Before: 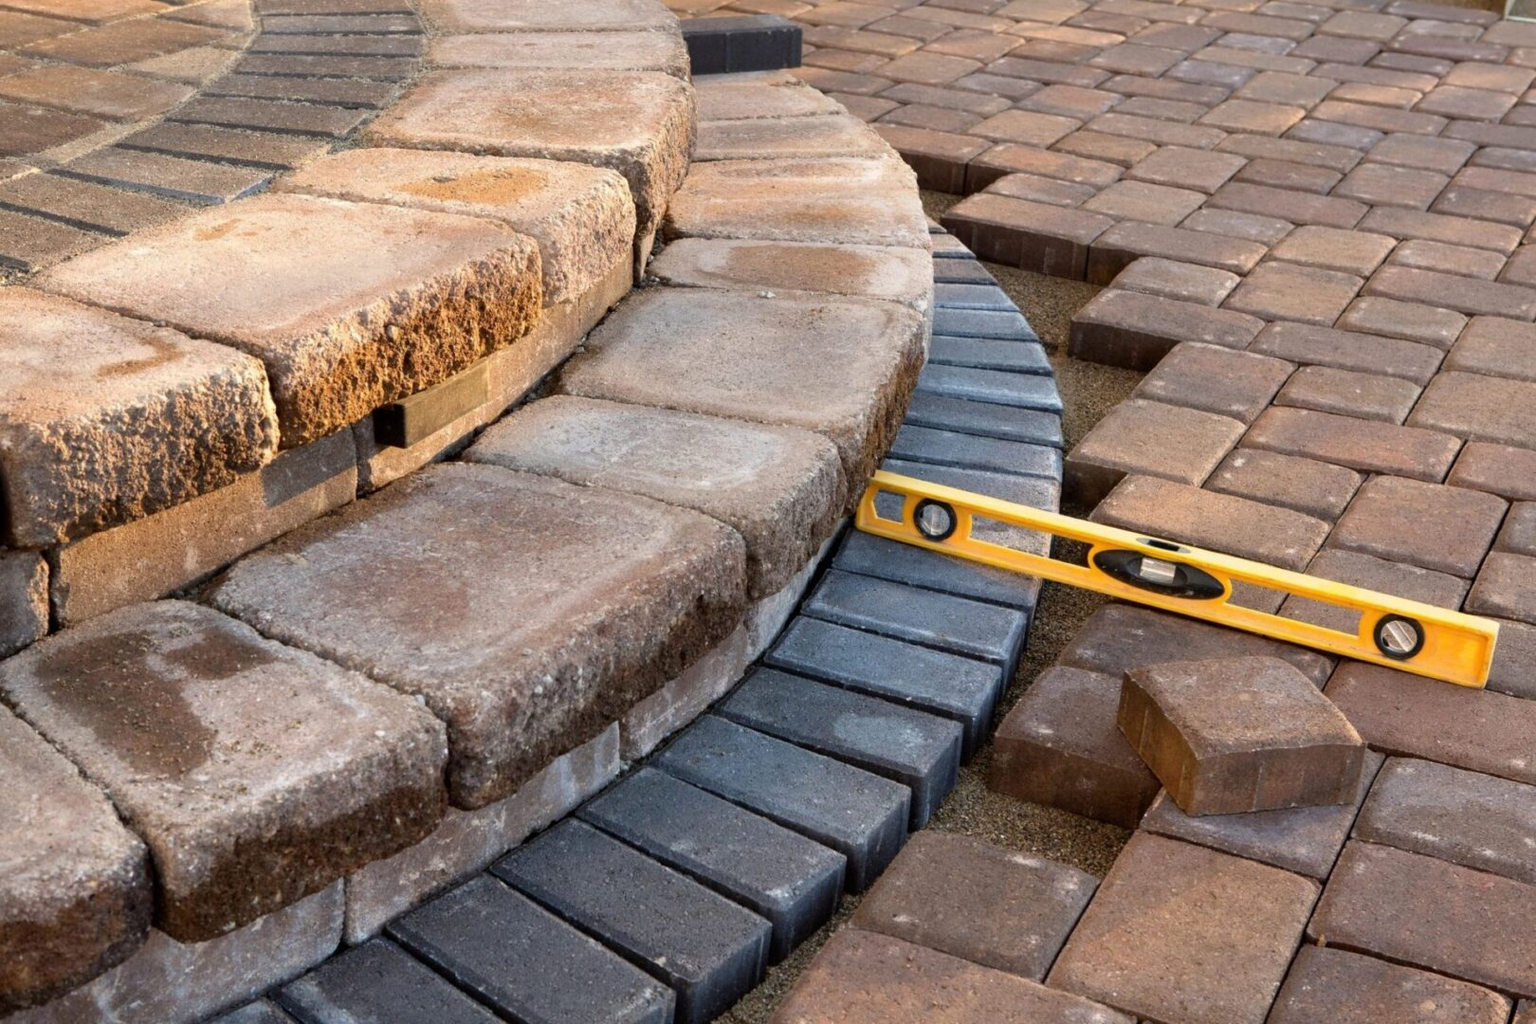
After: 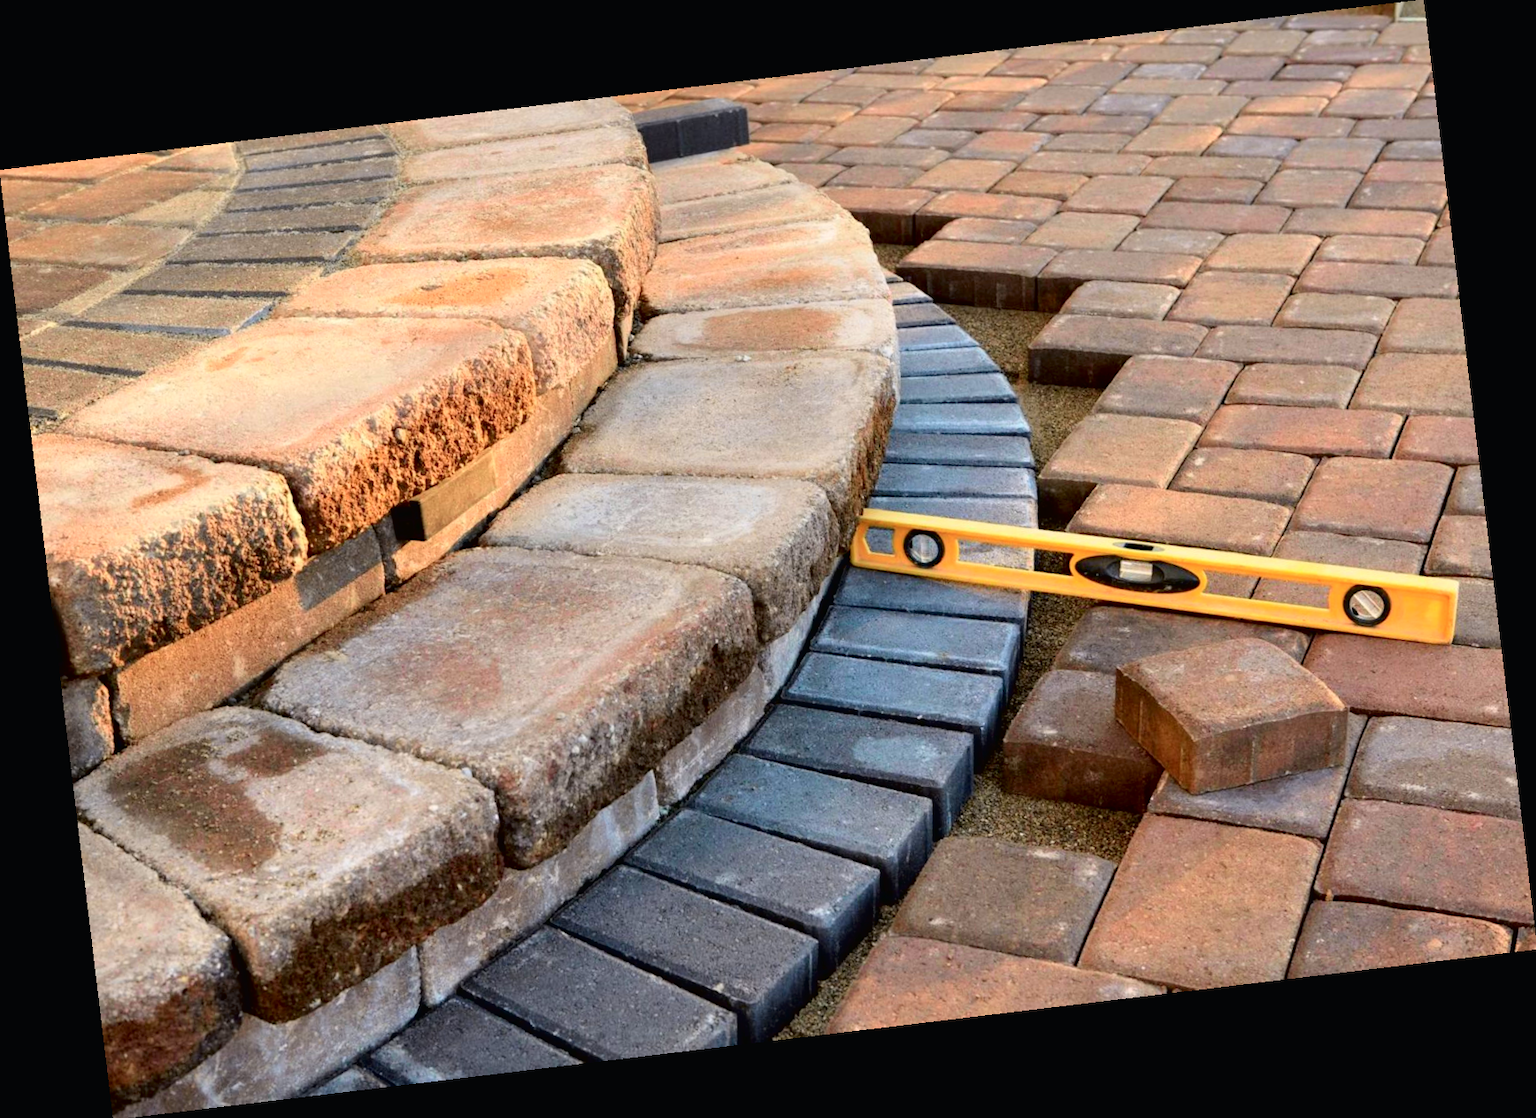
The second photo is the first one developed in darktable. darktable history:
rotate and perspective: rotation -6.83°, automatic cropping off
tone curve: curves: ch0 [(0, 0.013) (0.054, 0.018) (0.205, 0.197) (0.289, 0.309) (0.382, 0.437) (0.475, 0.552) (0.666, 0.743) (0.791, 0.85) (1, 0.998)]; ch1 [(0, 0) (0.394, 0.338) (0.449, 0.404) (0.499, 0.498) (0.526, 0.528) (0.543, 0.564) (0.589, 0.633) (0.66, 0.687) (0.783, 0.804) (1, 1)]; ch2 [(0, 0) (0.304, 0.31) (0.403, 0.399) (0.441, 0.421) (0.474, 0.466) (0.498, 0.496) (0.524, 0.538) (0.555, 0.584) (0.633, 0.665) (0.7, 0.711) (1, 1)], color space Lab, independent channels, preserve colors none
